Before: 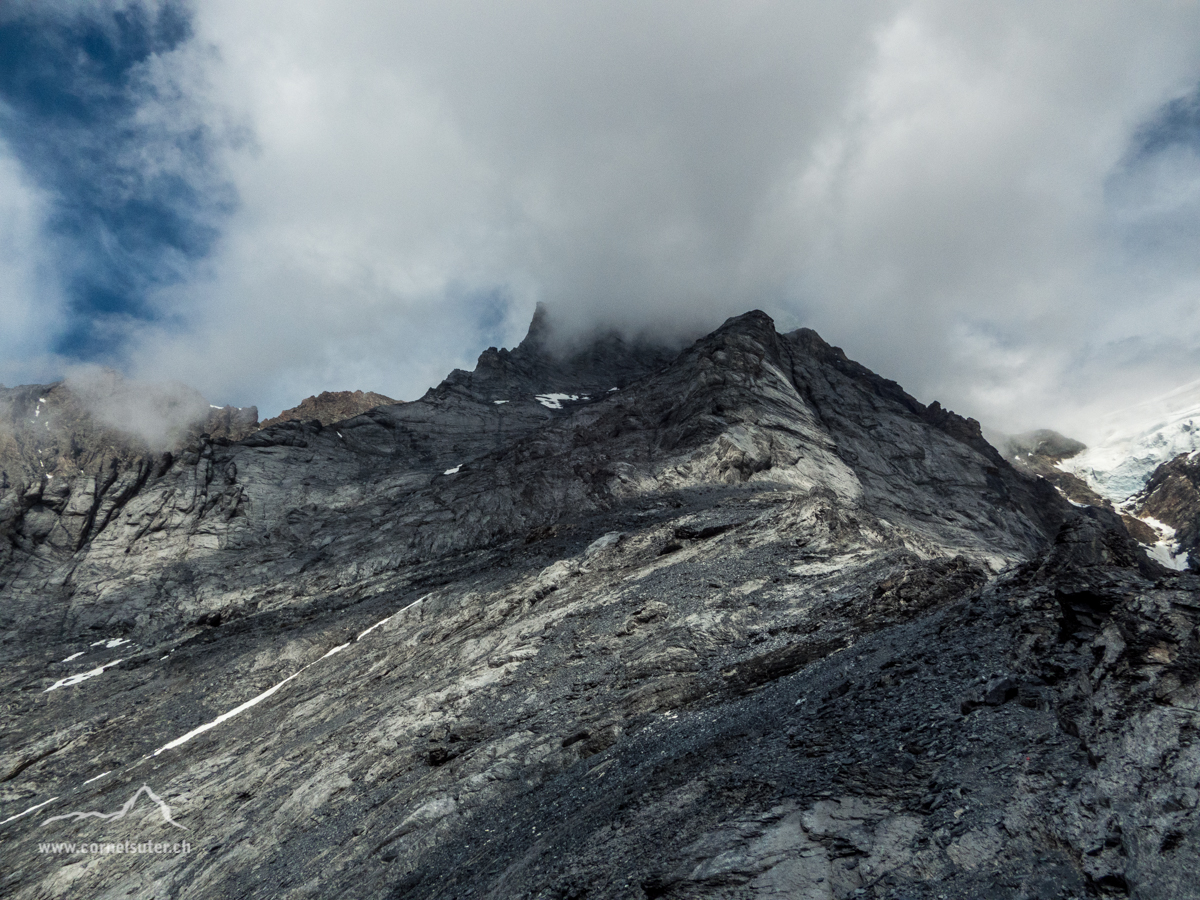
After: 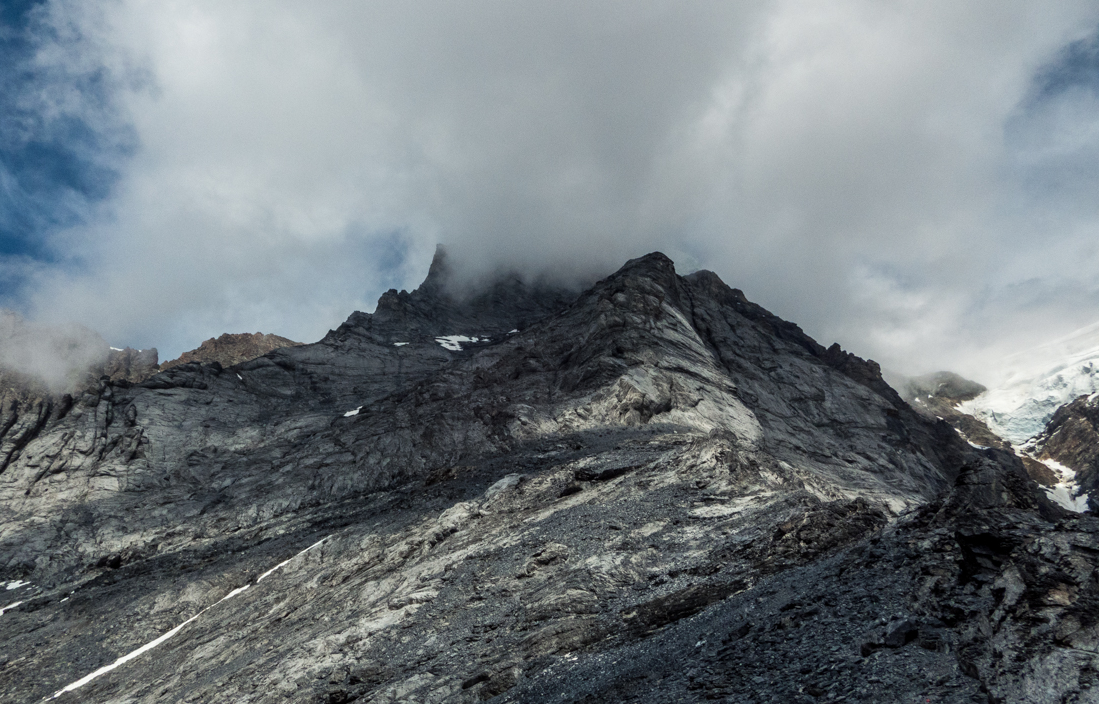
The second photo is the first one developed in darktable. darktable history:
crop: left 8.411%, top 6.533%, bottom 15.235%
